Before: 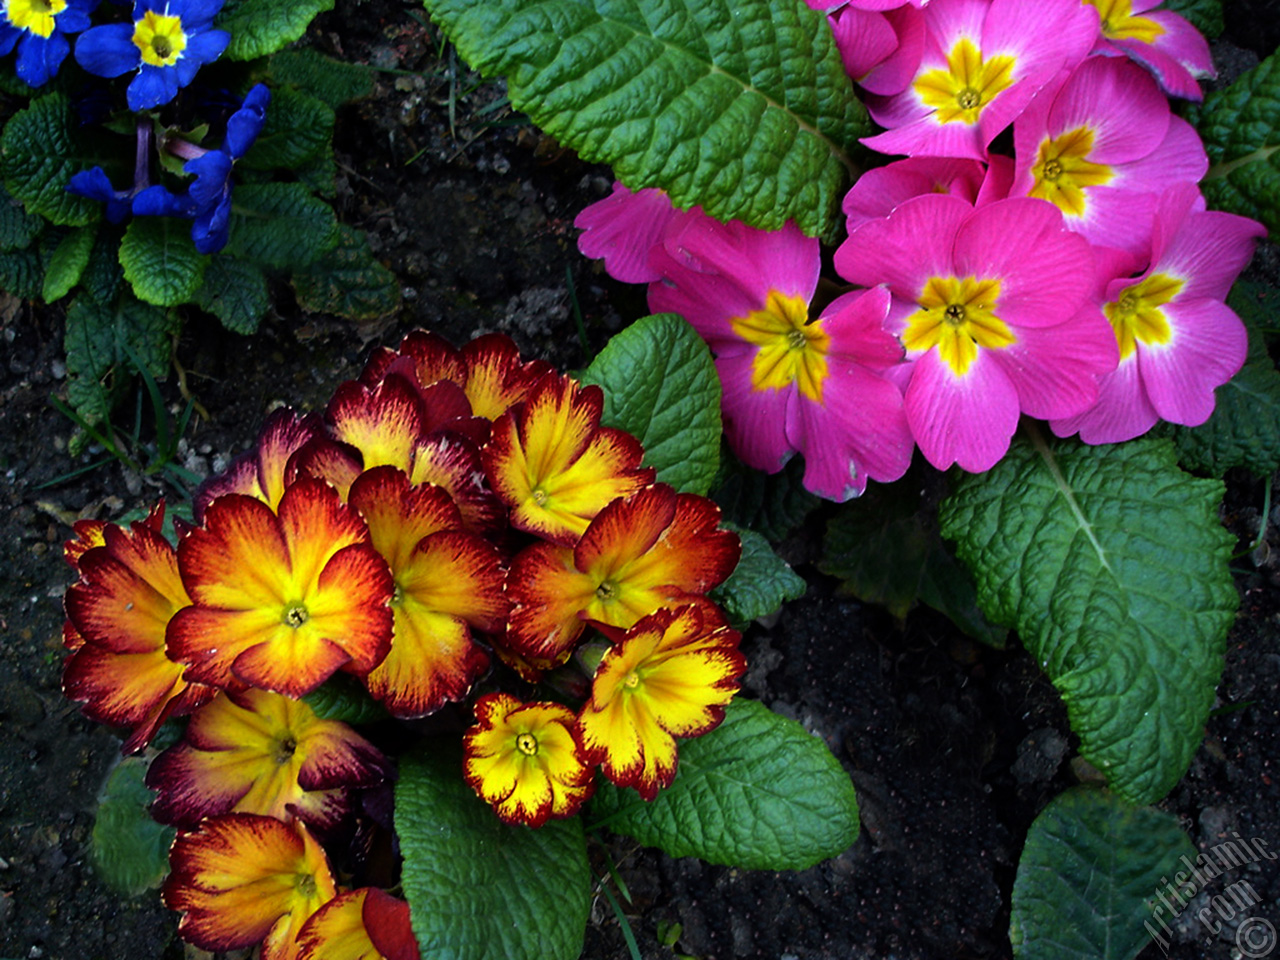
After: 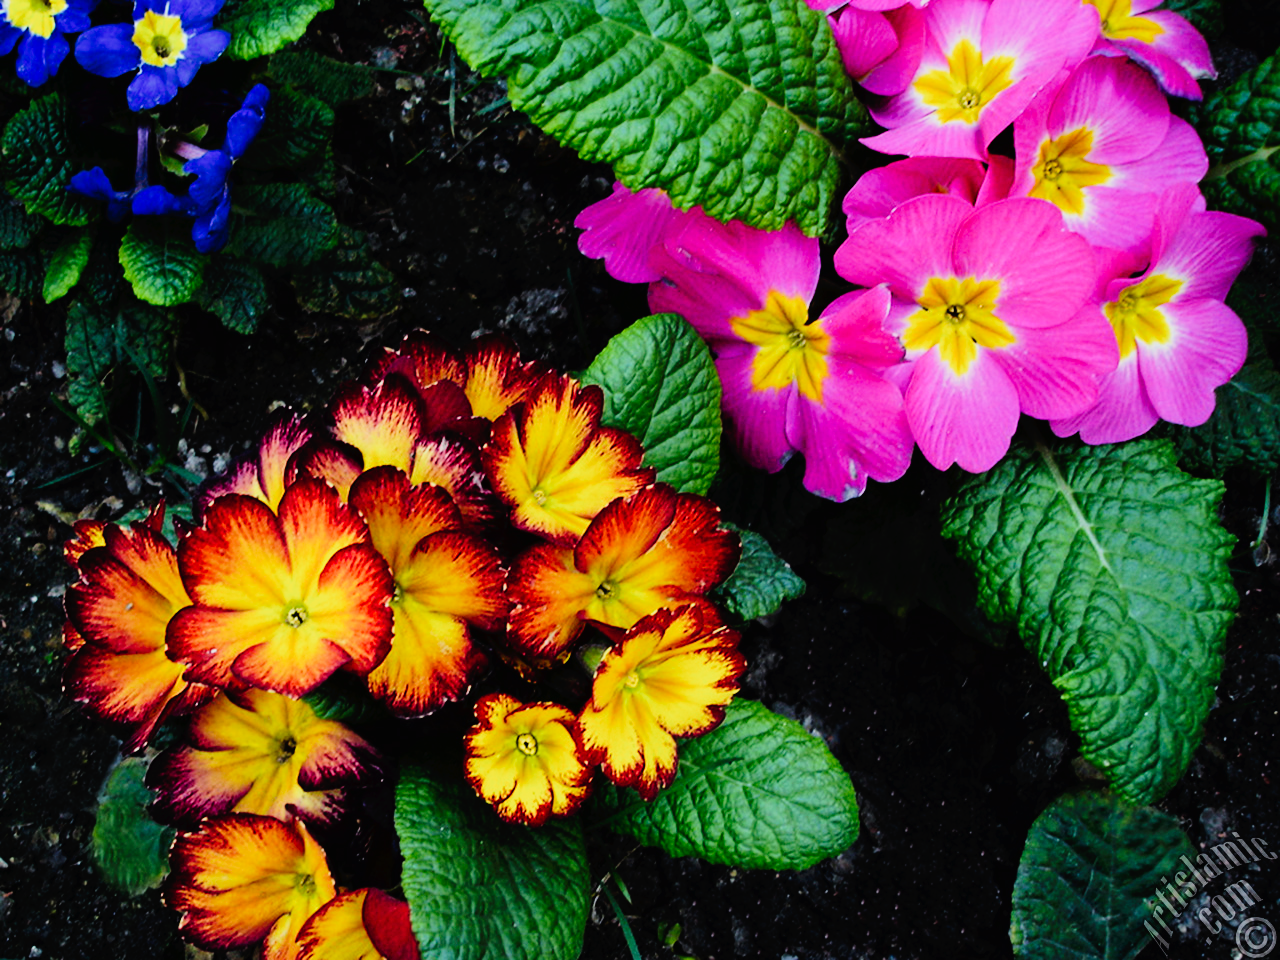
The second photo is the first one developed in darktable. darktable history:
exposure: exposure 0.203 EV, compensate highlight preservation false
filmic rgb: black relative exposure -6.94 EV, white relative exposure 5.57 EV, hardness 2.86
tone curve: curves: ch0 [(0, 0) (0.003, 0.016) (0.011, 0.019) (0.025, 0.023) (0.044, 0.029) (0.069, 0.042) (0.1, 0.068) (0.136, 0.101) (0.177, 0.143) (0.224, 0.21) (0.277, 0.289) (0.335, 0.379) (0.399, 0.476) (0.468, 0.569) (0.543, 0.654) (0.623, 0.75) (0.709, 0.822) (0.801, 0.893) (0.898, 0.946) (1, 1)], preserve colors none
